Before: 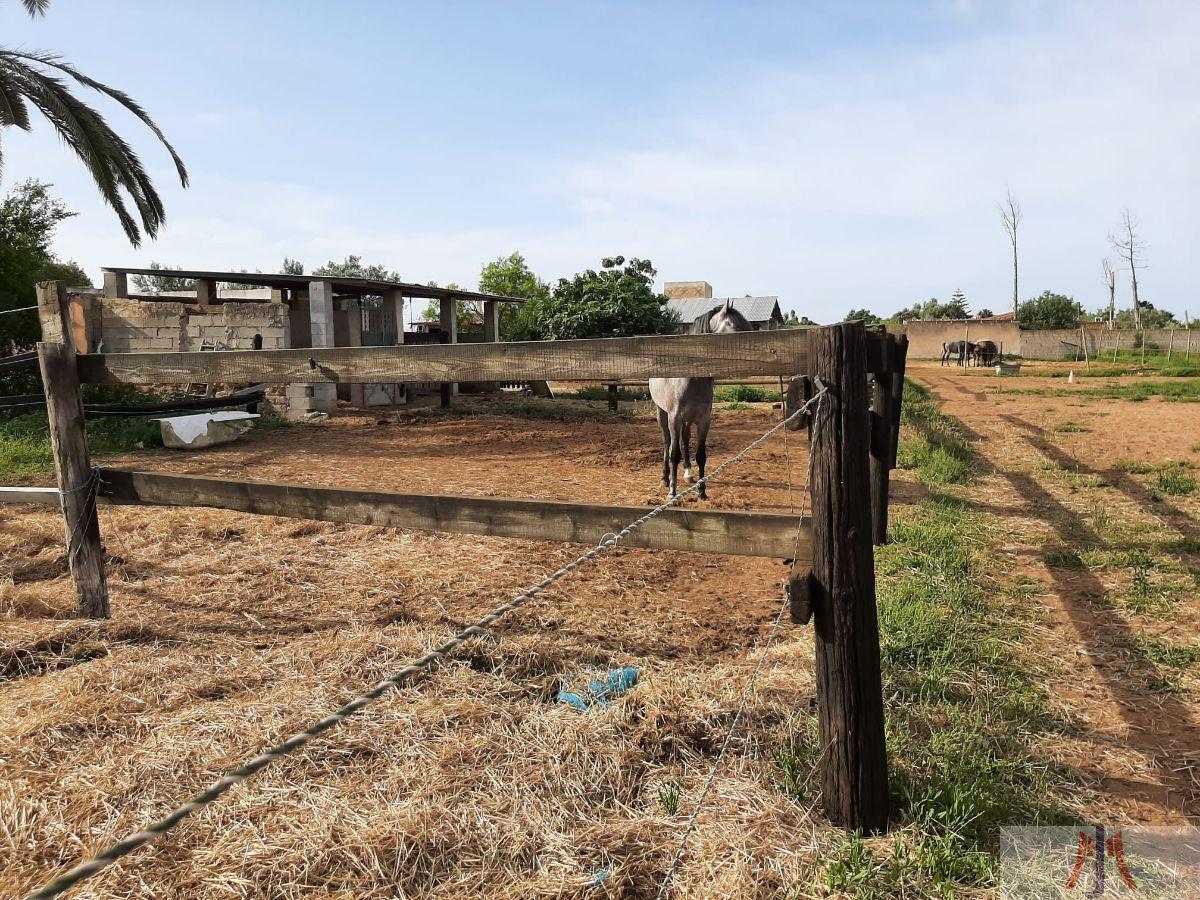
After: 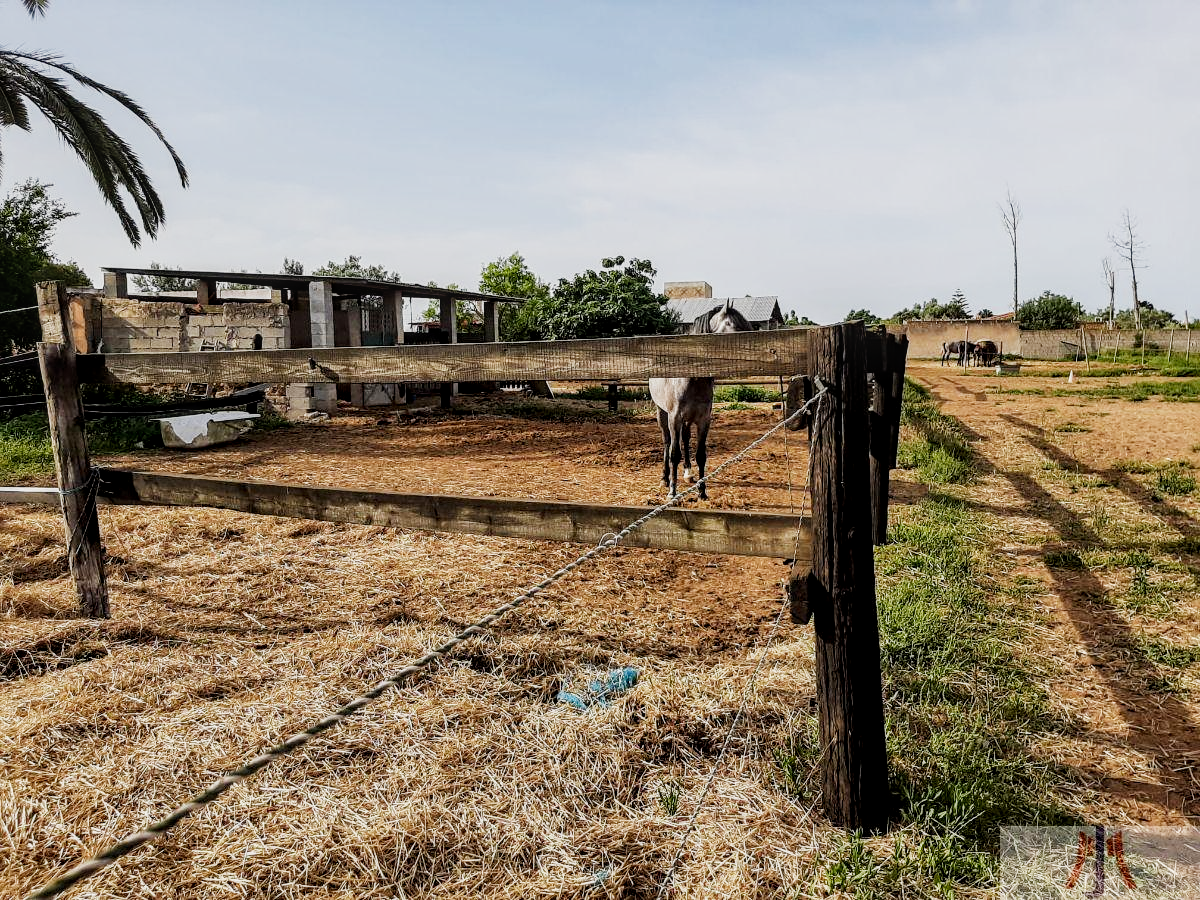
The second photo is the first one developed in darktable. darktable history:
filmic rgb: black relative exposure -16 EV, white relative exposure 5.31 EV, hardness 5.9, contrast 1.25, preserve chrominance no, color science v5 (2021)
color contrast: green-magenta contrast 0.96
sharpen: amount 0.2
local contrast: detail 130%
